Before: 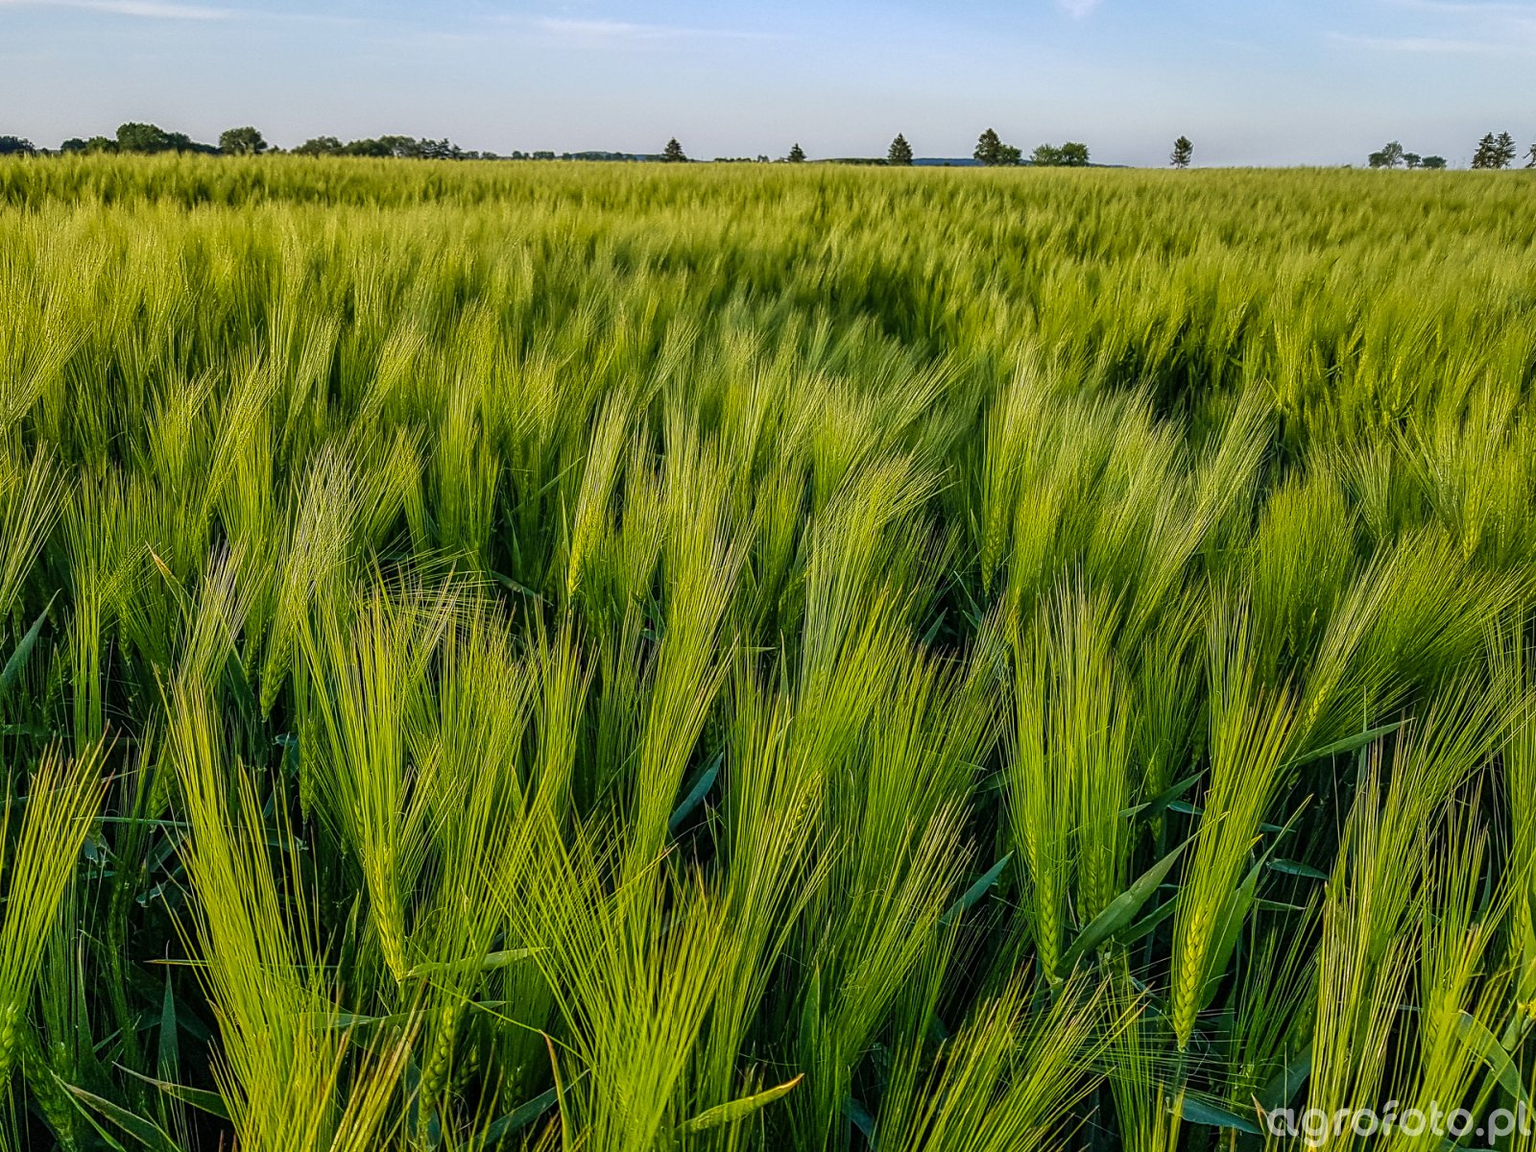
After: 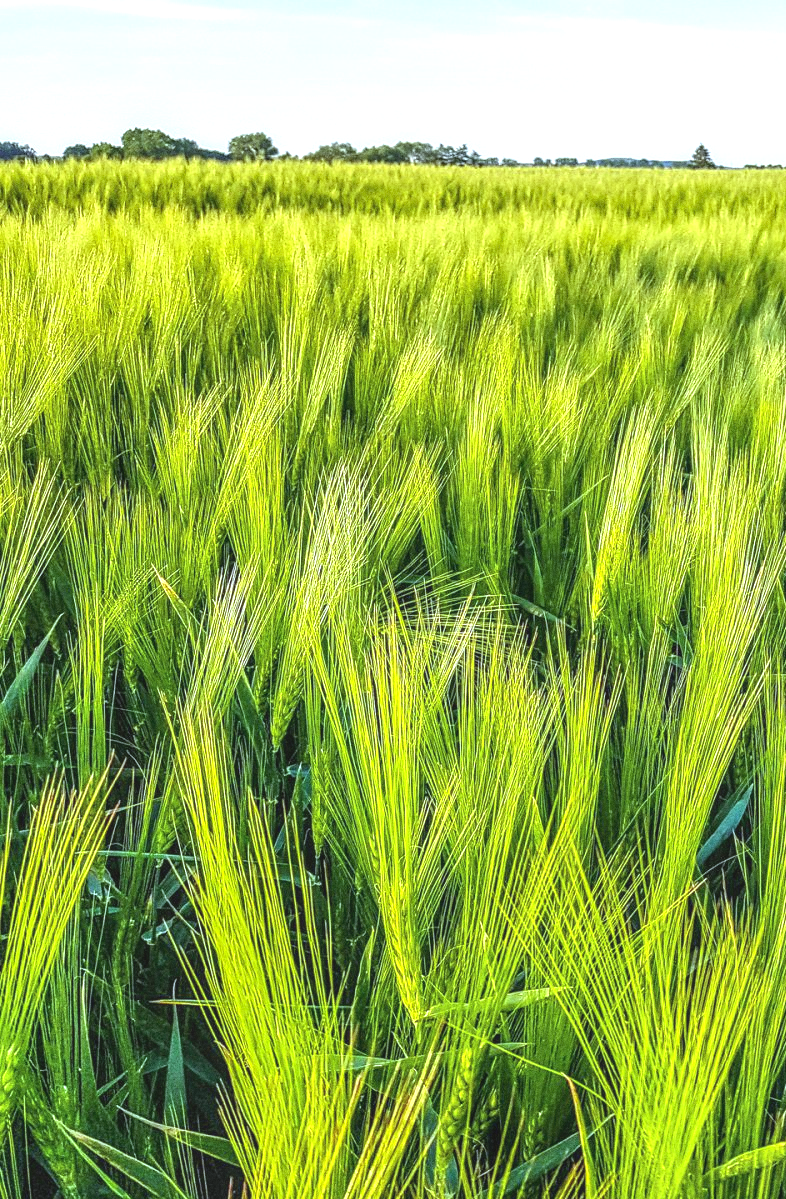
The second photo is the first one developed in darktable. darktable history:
white balance: red 0.948, green 1.02, blue 1.176
local contrast: on, module defaults
exposure: black level correction 0, exposure 1.5 EV, compensate highlight preservation false
color correction: highlights a* -4.28, highlights b* 6.53
grain: coarseness 0.47 ISO
contrast brightness saturation: contrast -0.15, brightness 0.05, saturation -0.12
crop and rotate: left 0%, top 0%, right 50.845%
